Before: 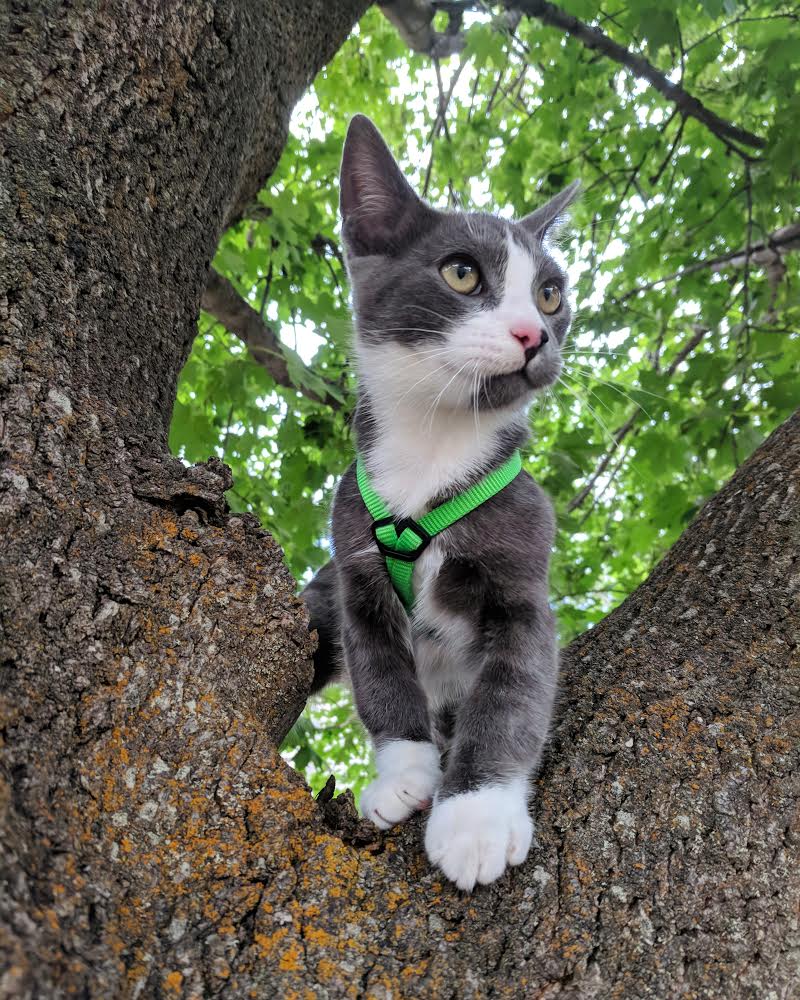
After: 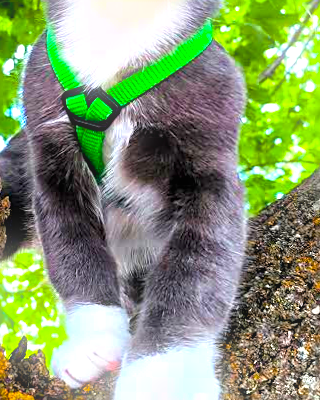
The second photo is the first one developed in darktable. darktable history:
sharpen: on, module defaults
local contrast: mode bilateral grid, contrast 20, coarseness 50, detail 120%, midtone range 0.2
white balance: emerald 1
rotate and perspective: rotation 0.074°, lens shift (vertical) 0.096, lens shift (horizontal) -0.041, crop left 0.043, crop right 0.952, crop top 0.024, crop bottom 0.979
bloom: size 5%, threshold 95%, strength 15%
crop: left 37.221%, top 45.169%, right 20.63%, bottom 13.777%
color balance rgb: linear chroma grading › global chroma 25%, perceptual saturation grading › global saturation 40%, perceptual brilliance grading › global brilliance 30%, global vibrance 40%
